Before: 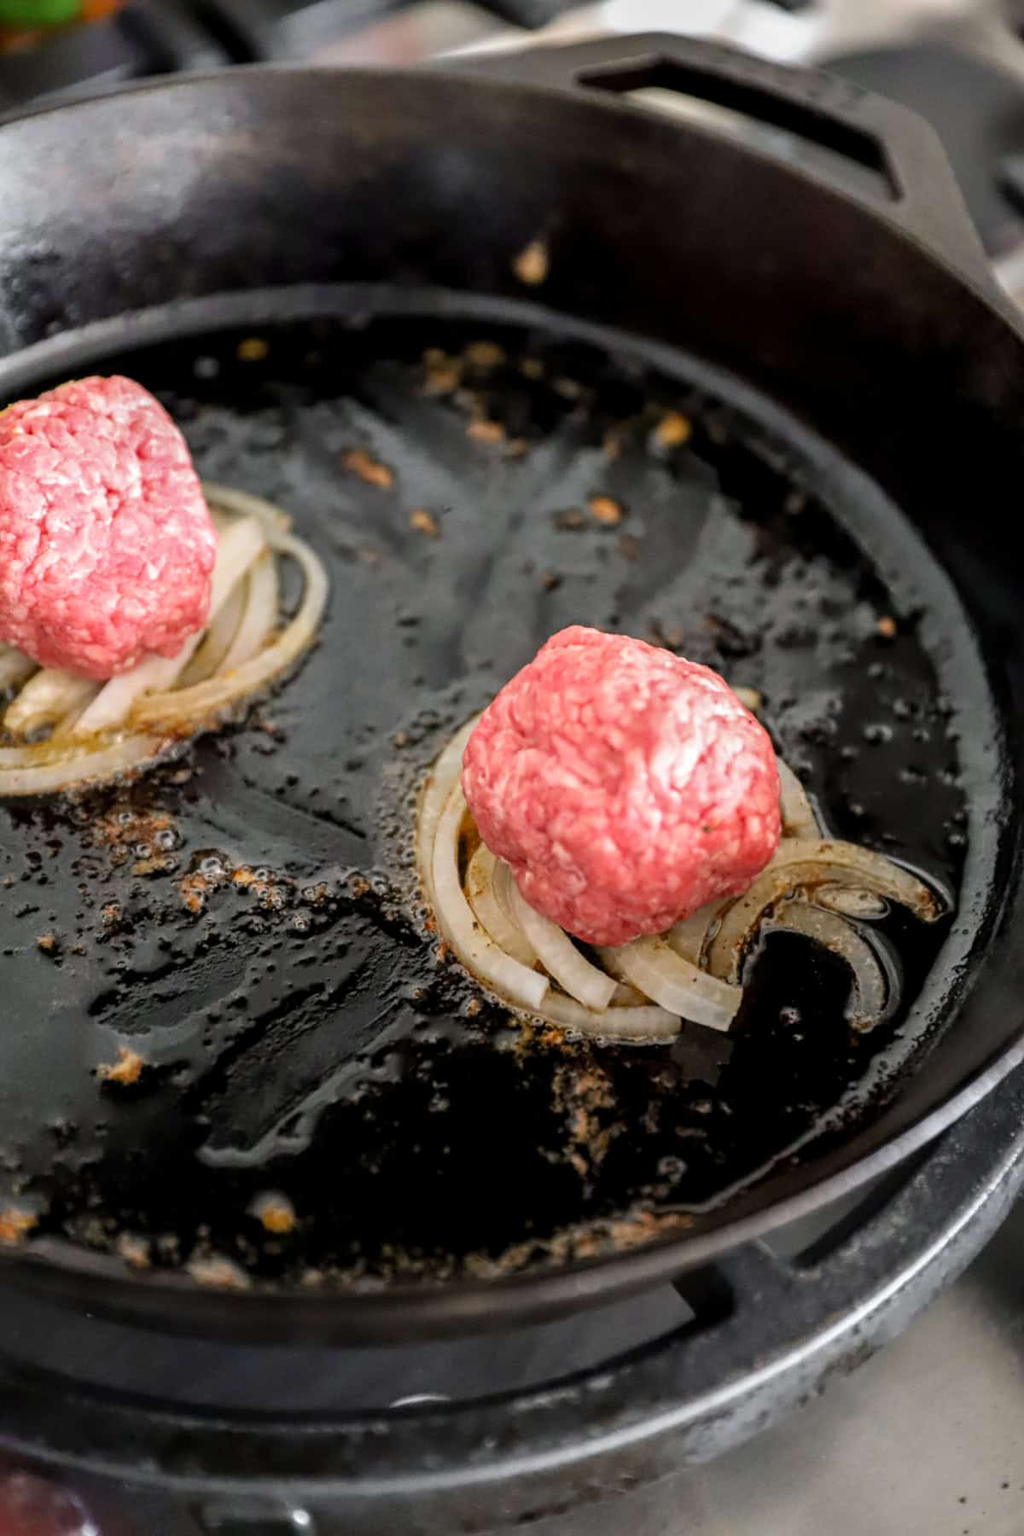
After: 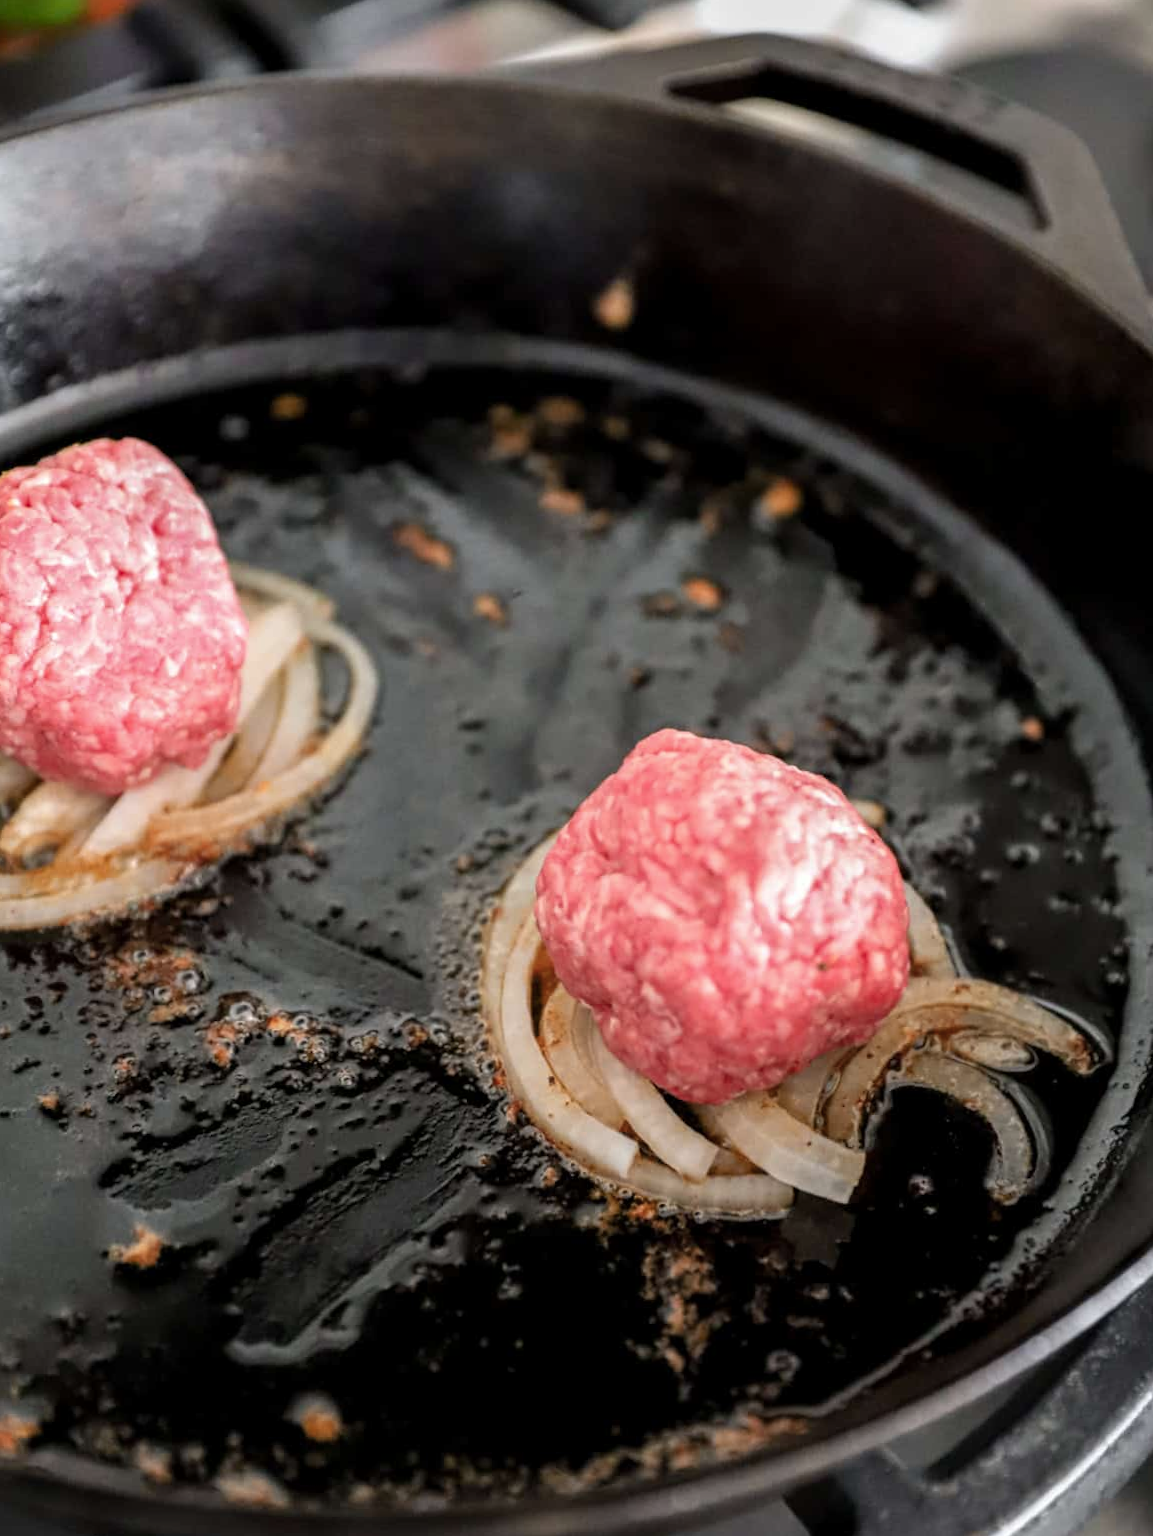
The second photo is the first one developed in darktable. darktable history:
crop and rotate: angle 0.2°, left 0.275%, right 3.127%, bottom 14.18%
color zones: curves: ch1 [(0, 0.469) (0.072, 0.457) (0.243, 0.494) (0.429, 0.5) (0.571, 0.5) (0.714, 0.5) (0.857, 0.5) (1, 0.469)]; ch2 [(0, 0.499) (0.143, 0.467) (0.242, 0.436) (0.429, 0.493) (0.571, 0.5) (0.714, 0.5) (0.857, 0.5) (1, 0.499)]
